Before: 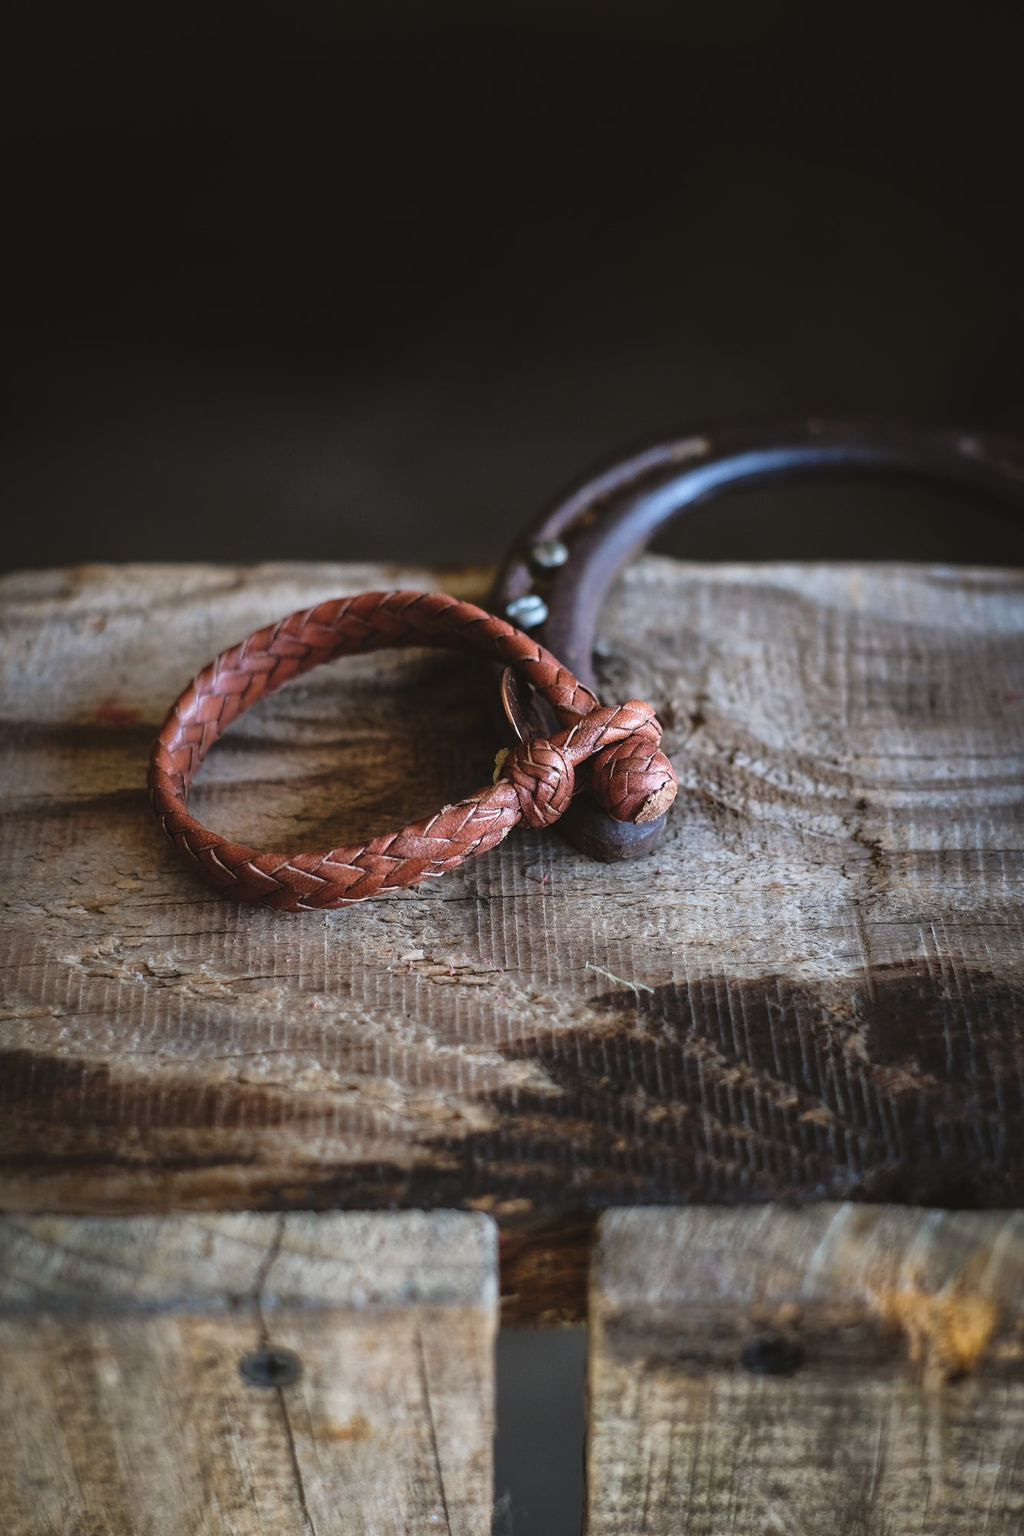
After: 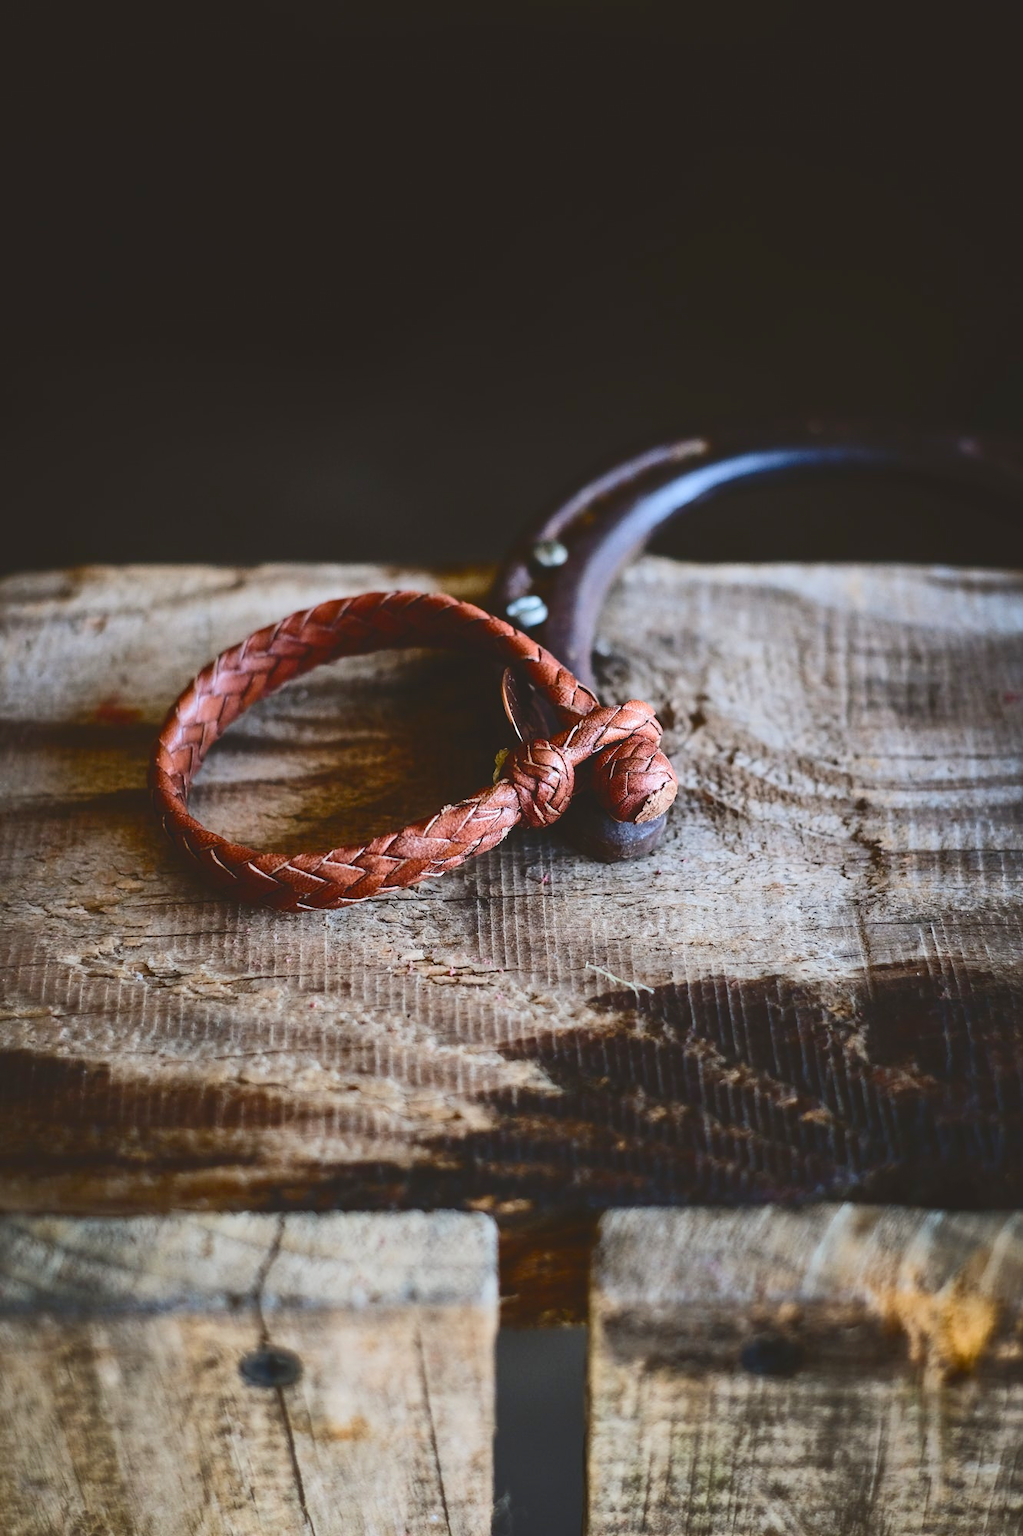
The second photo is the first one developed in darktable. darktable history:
tone curve: curves: ch0 [(0, 0) (0.003, 0.108) (0.011, 0.112) (0.025, 0.117) (0.044, 0.126) (0.069, 0.133) (0.1, 0.146) (0.136, 0.158) (0.177, 0.178) (0.224, 0.212) (0.277, 0.256) (0.335, 0.331) (0.399, 0.423) (0.468, 0.538) (0.543, 0.641) (0.623, 0.721) (0.709, 0.792) (0.801, 0.845) (0.898, 0.917) (1, 1)], color space Lab, independent channels, preserve colors none
color balance rgb: perceptual saturation grading › global saturation 20%, perceptual saturation grading › highlights -24.748%, perceptual saturation grading › shadows 26.073%
